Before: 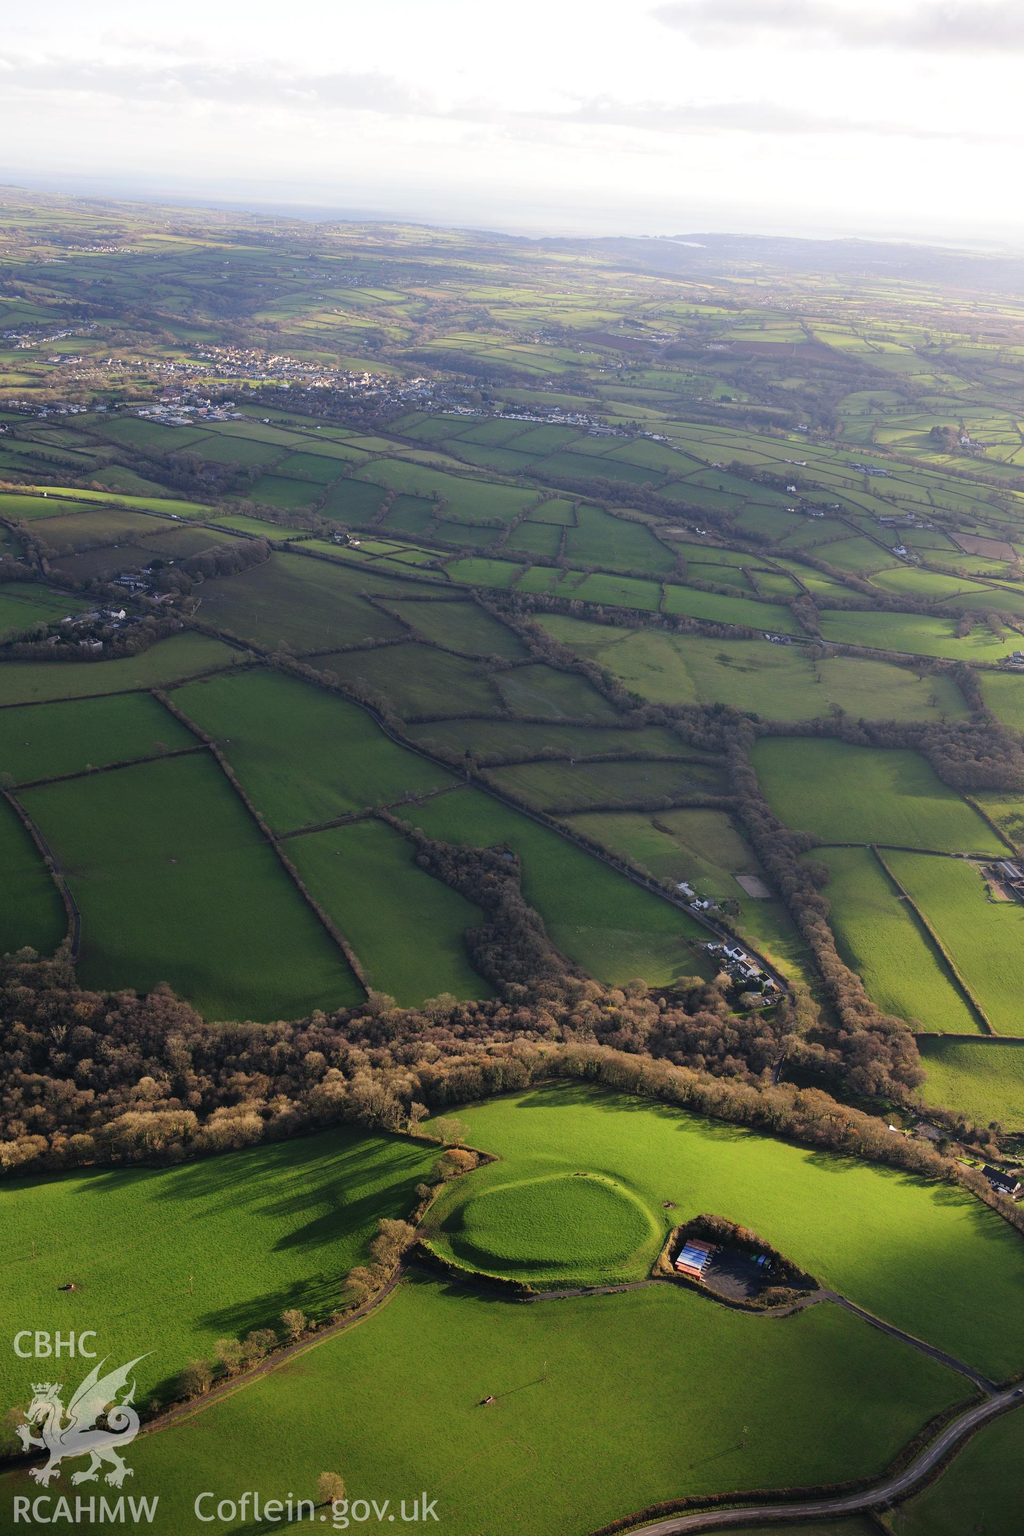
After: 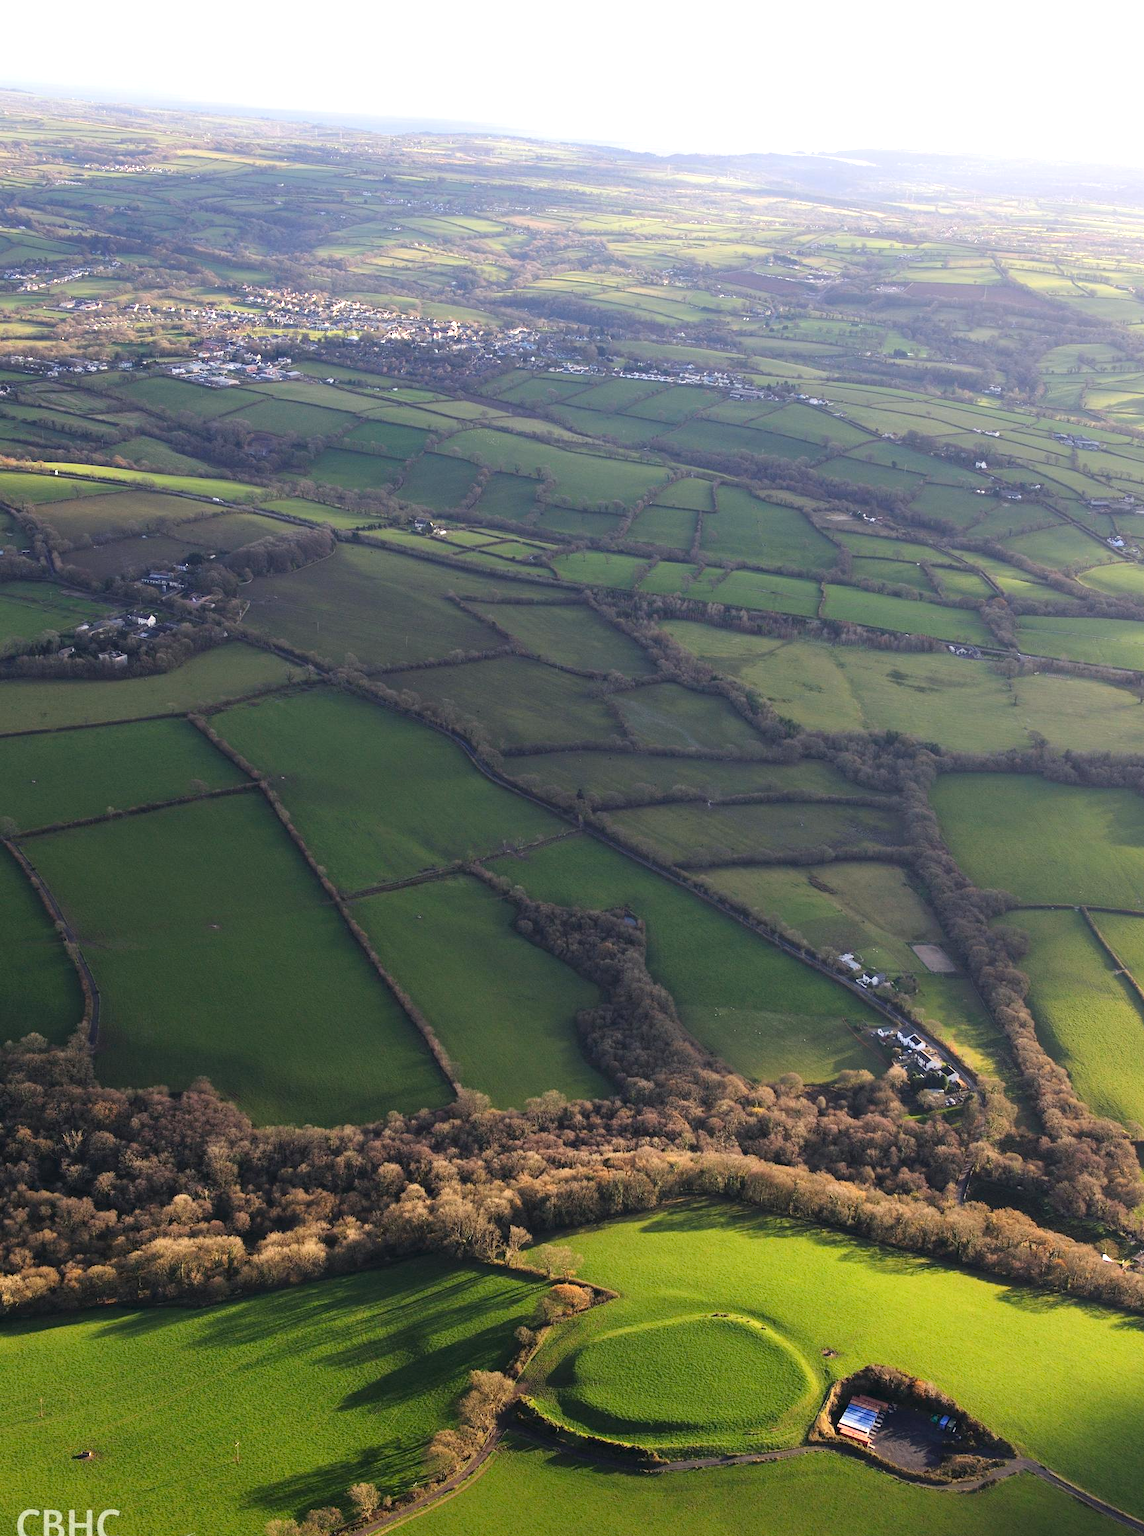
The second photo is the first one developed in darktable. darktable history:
crop: top 7.421%, right 9.797%, bottom 11.909%
exposure: exposure 0.553 EV, compensate exposure bias true, compensate highlight preservation false
